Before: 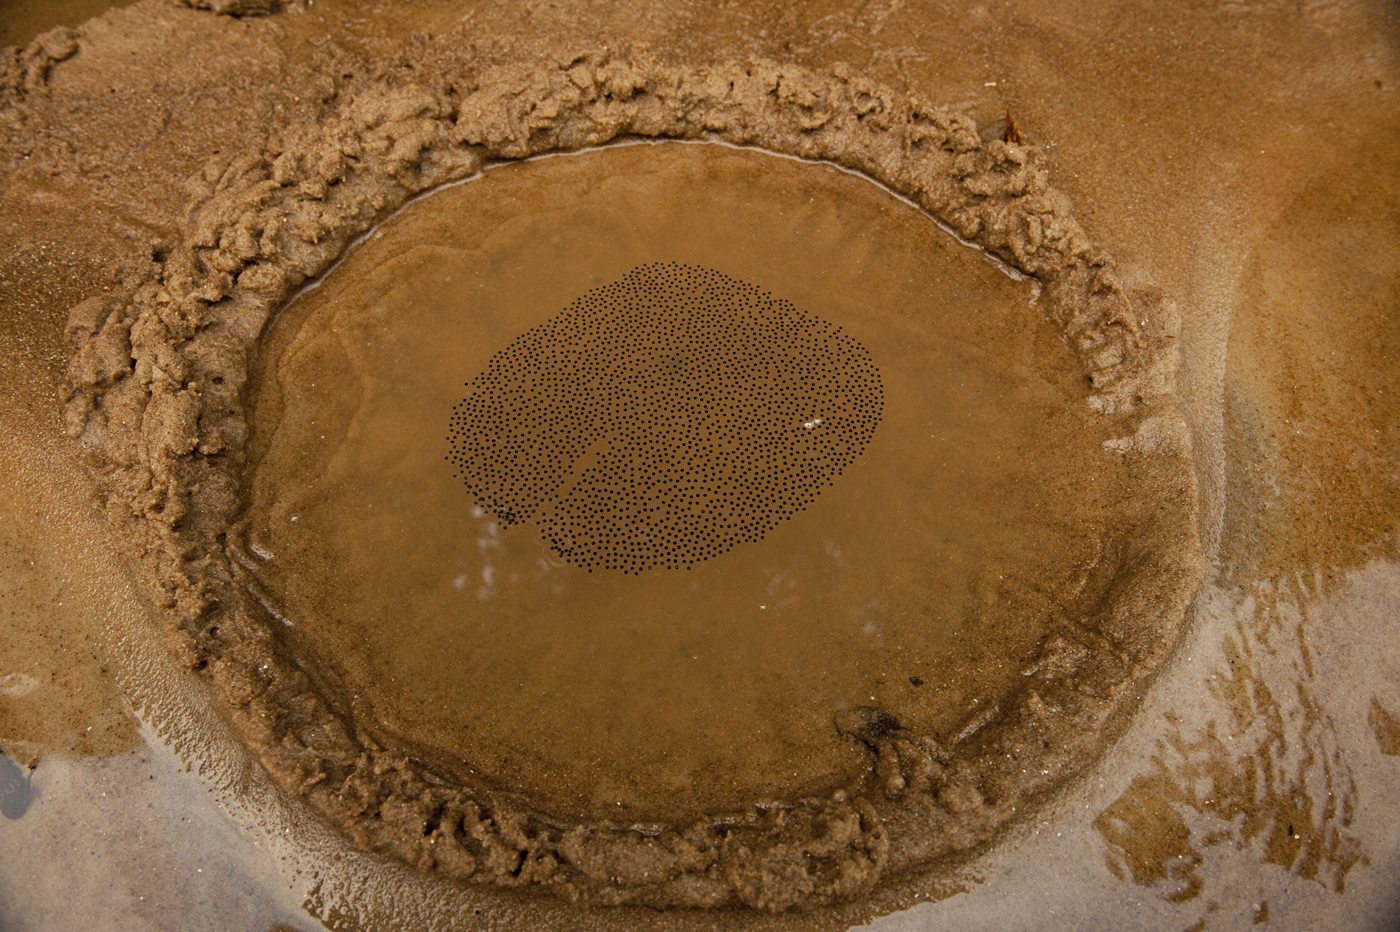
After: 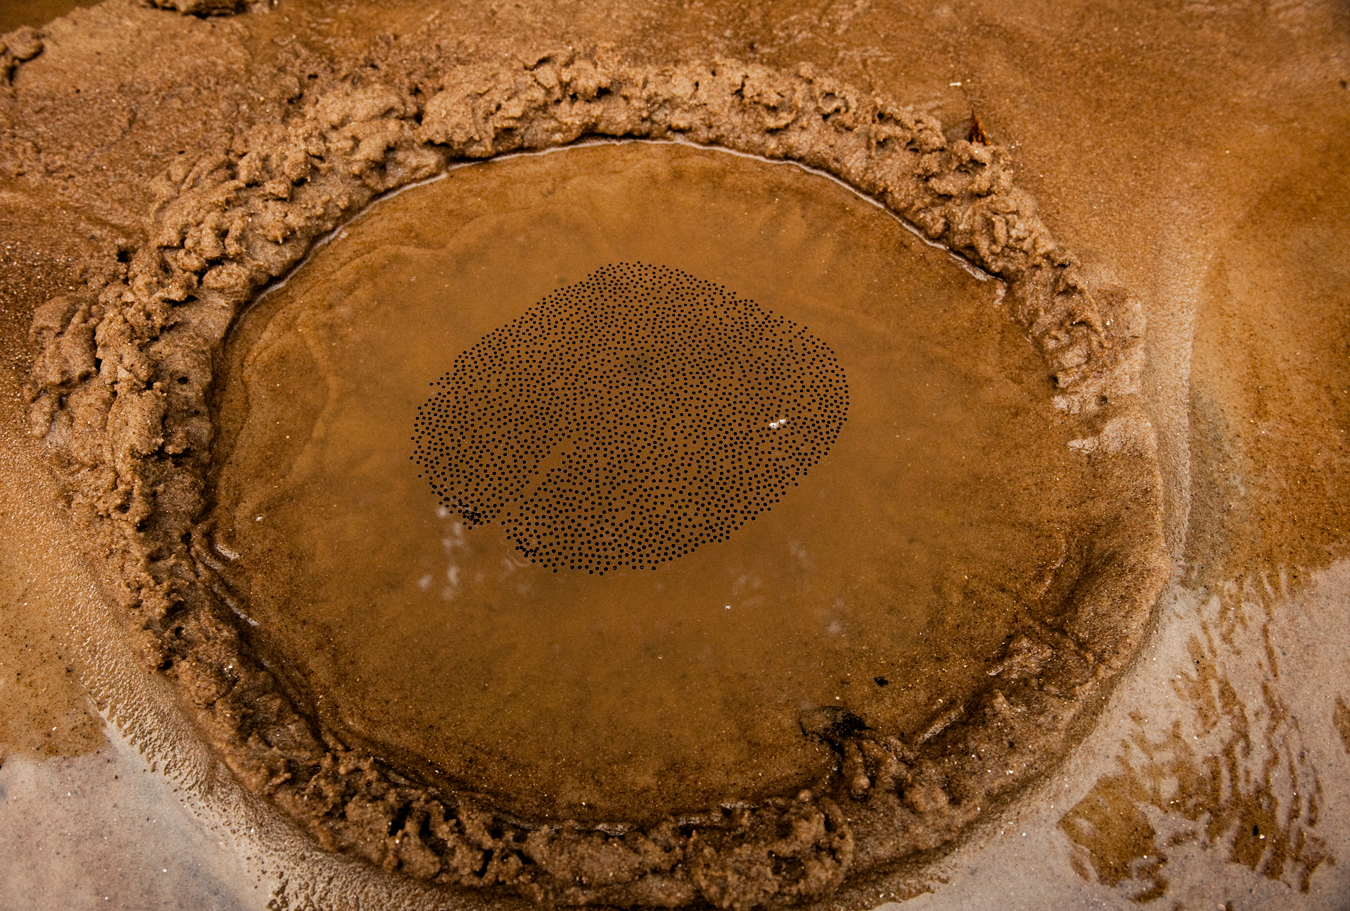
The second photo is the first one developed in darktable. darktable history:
filmic rgb: black relative exposure -8.18 EV, white relative exposure 2.2 EV, target white luminance 99.873%, hardness 7.06, latitude 74.72%, contrast 1.323, highlights saturation mix -2.12%, shadows ↔ highlights balance 30%, add noise in highlights 0.001, preserve chrominance luminance Y, color science v3 (2019), use custom middle-gray values true, contrast in highlights soft
crop and rotate: left 2.517%, right 1.041%, bottom 2.206%
